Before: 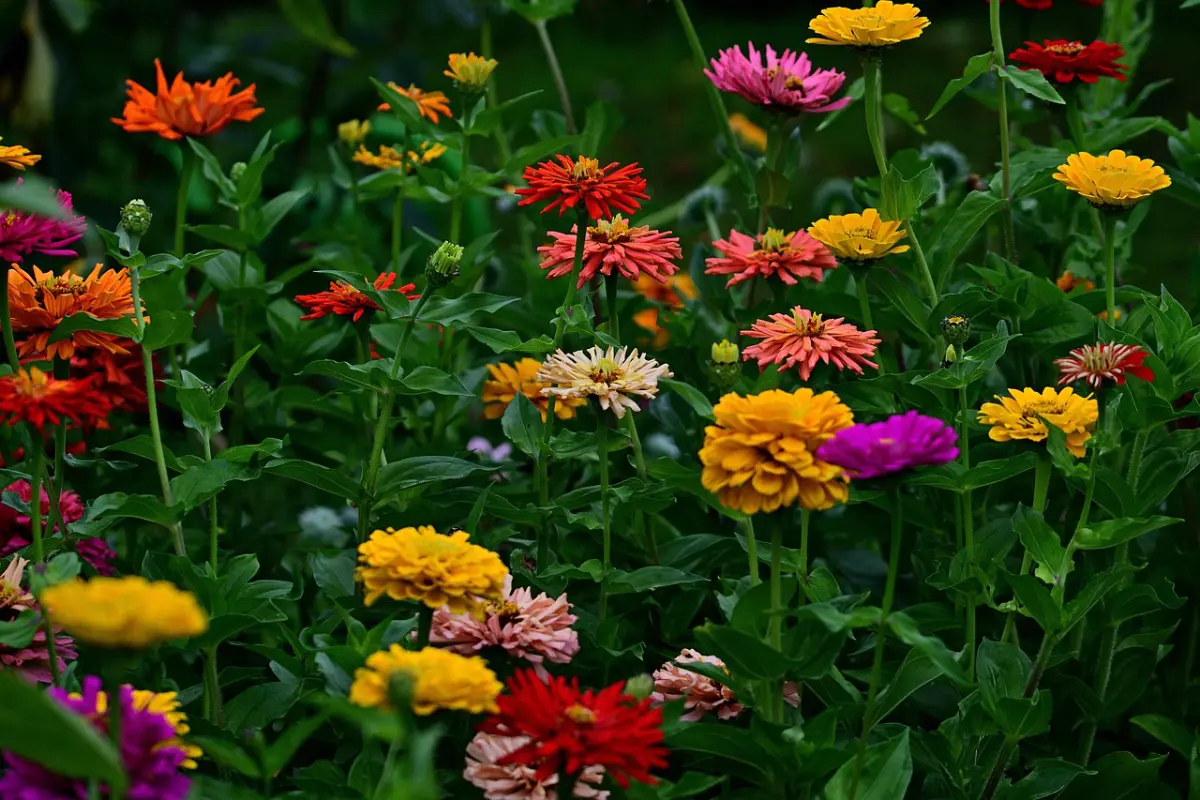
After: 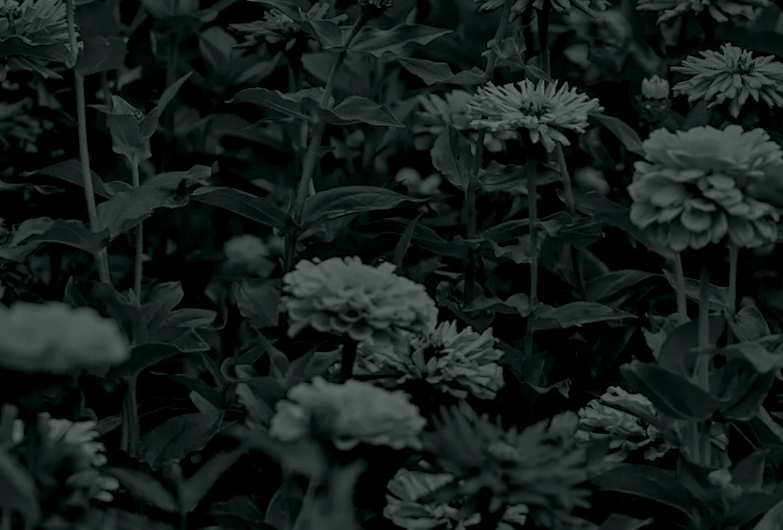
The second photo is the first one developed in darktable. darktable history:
rotate and perspective: rotation 0.226°, lens shift (vertical) -0.042, crop left 0.023, crop right 0.982, crop top 0.006, crop bottom 0.994
crop and rotate: angle -0.82°, left 3.85%, top 31.828%, right 27.992%
white balance: red 0.967, blue 1.119, emerald 0.756
shadows and highlights: shadows 75, highlights -60.85, soften with gaussian
exposure: black level correction 0, exposure 0.95 EV, compensate exposure bias true, compensate highlight preservation false
local contrast: on, module defaults
color correction: highlights a* 6.27, highlights b* 8.19, shadows a* 5.94, shadows b* 7.23, saturation 0.9
colorize: hue 90°, saturation 19%, lightness 1.59%, version 1
